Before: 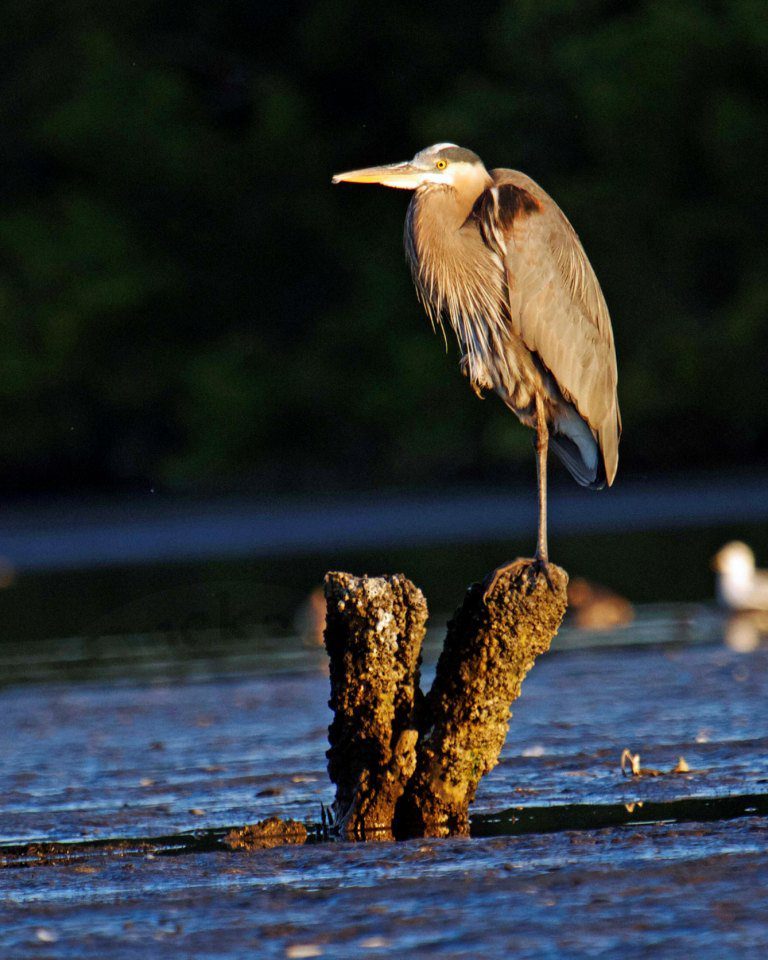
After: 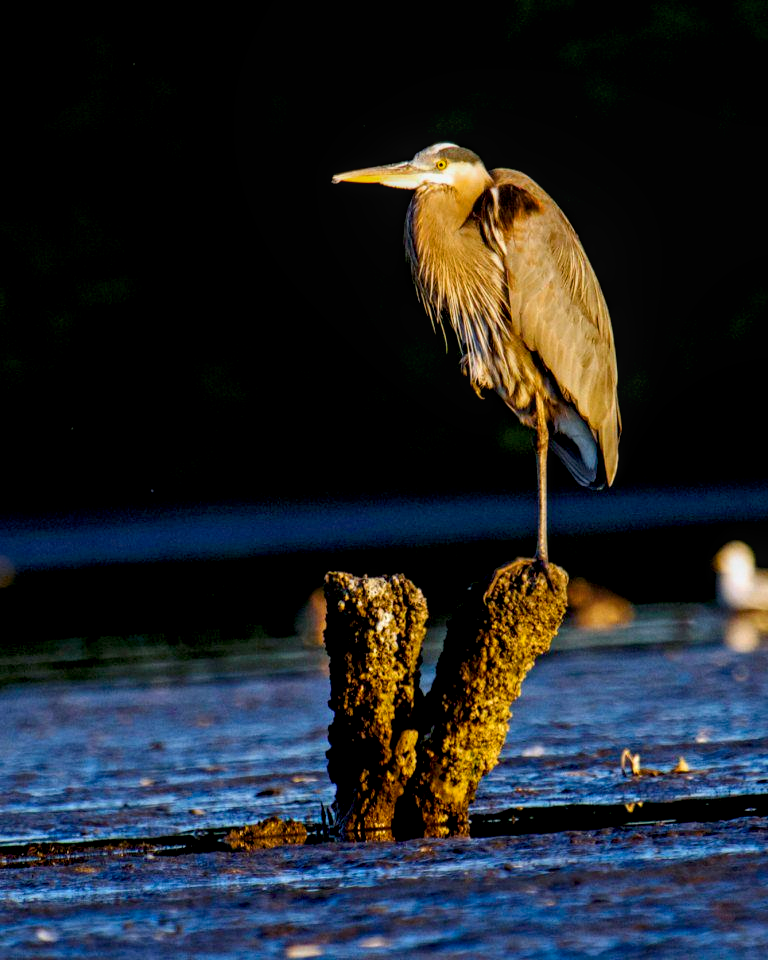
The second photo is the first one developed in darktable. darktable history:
local contrast: on, module defaults
tone equalizer: -8 EV -0.55 EV
exposure: black level correction 0.01, exposure 0.011 EV, compensate highlight preservation false
color balance rgb: linear chroma grading › global chroma 15%, perceptual saturation grading › global saturation 30%
contrast brightness saturation: contrast 0.11, saturation -0.17
